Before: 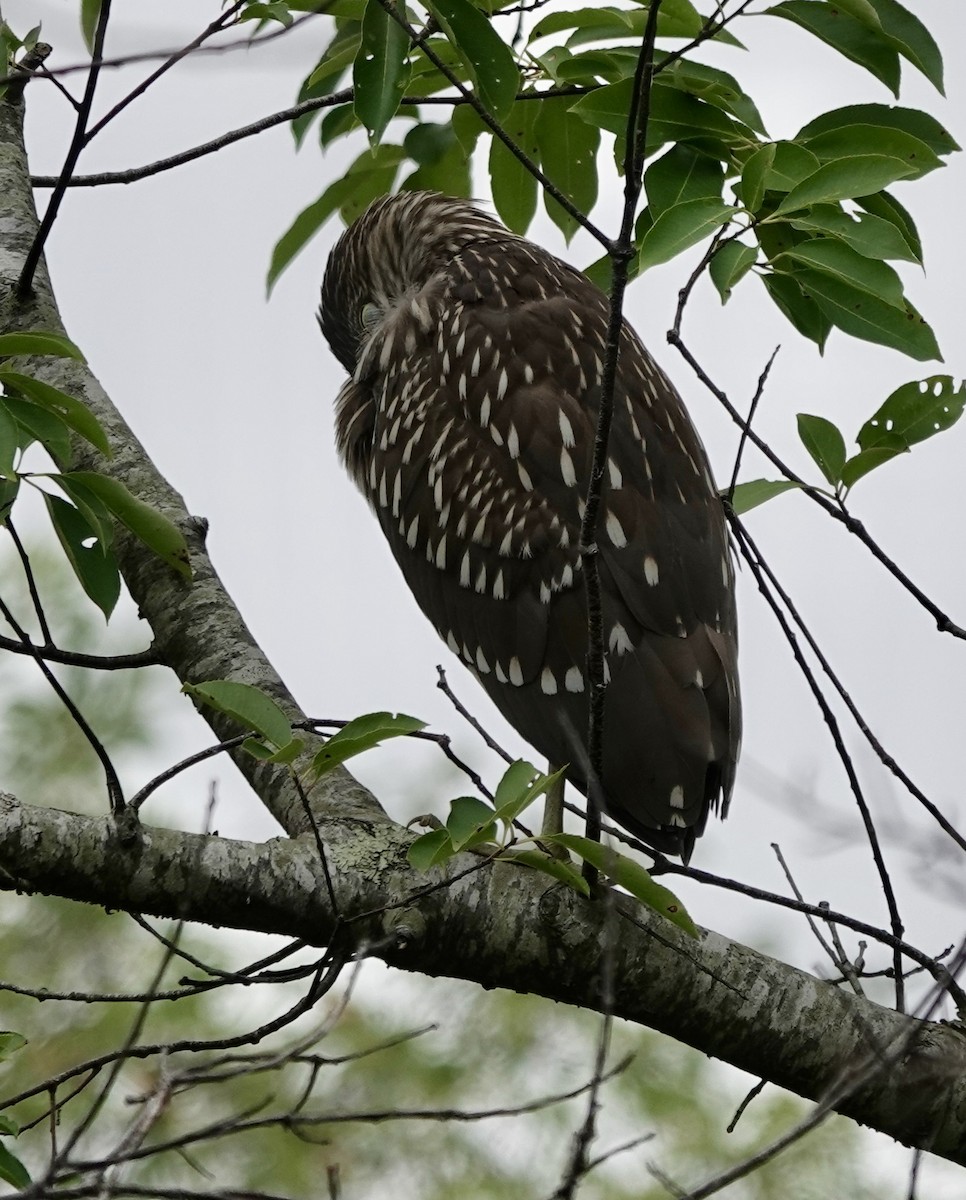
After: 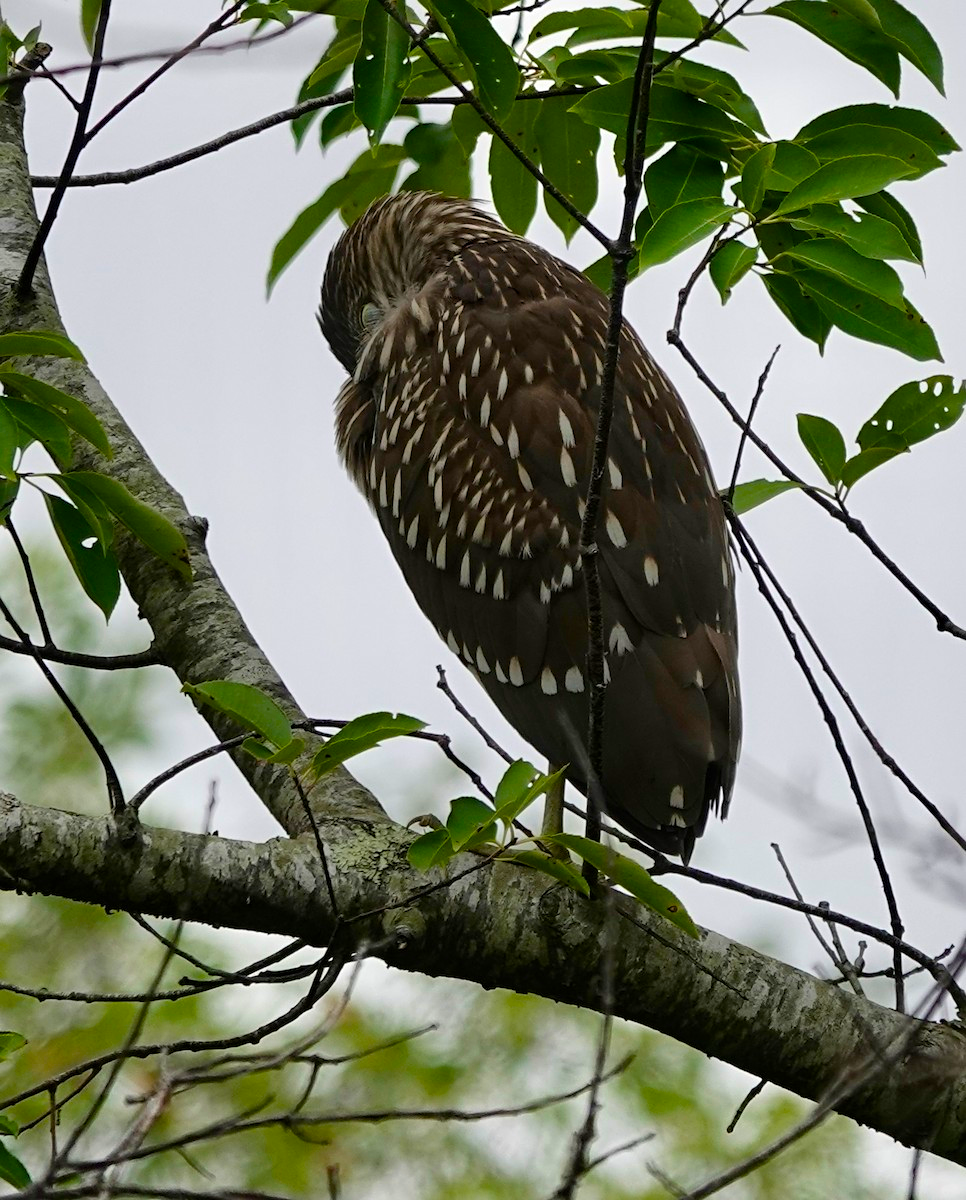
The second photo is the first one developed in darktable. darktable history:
color balance rgb: linear chroma grading › global chroma 15%, perceptual saturation grading › global saturation 30%
sharpen: amount 0.2
